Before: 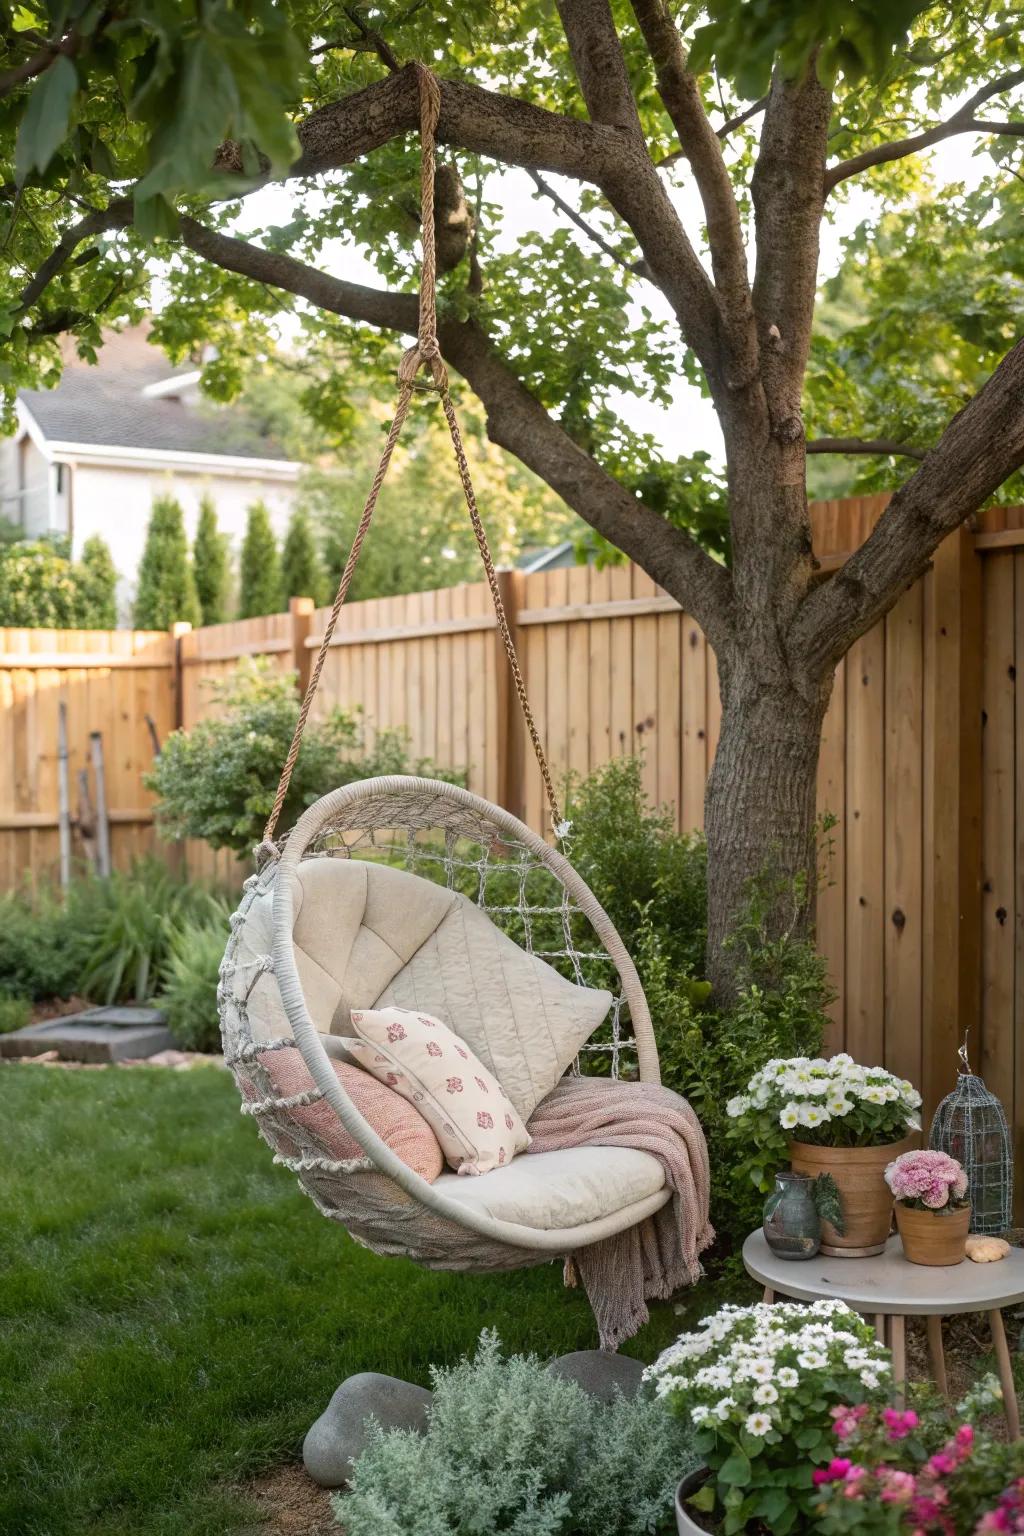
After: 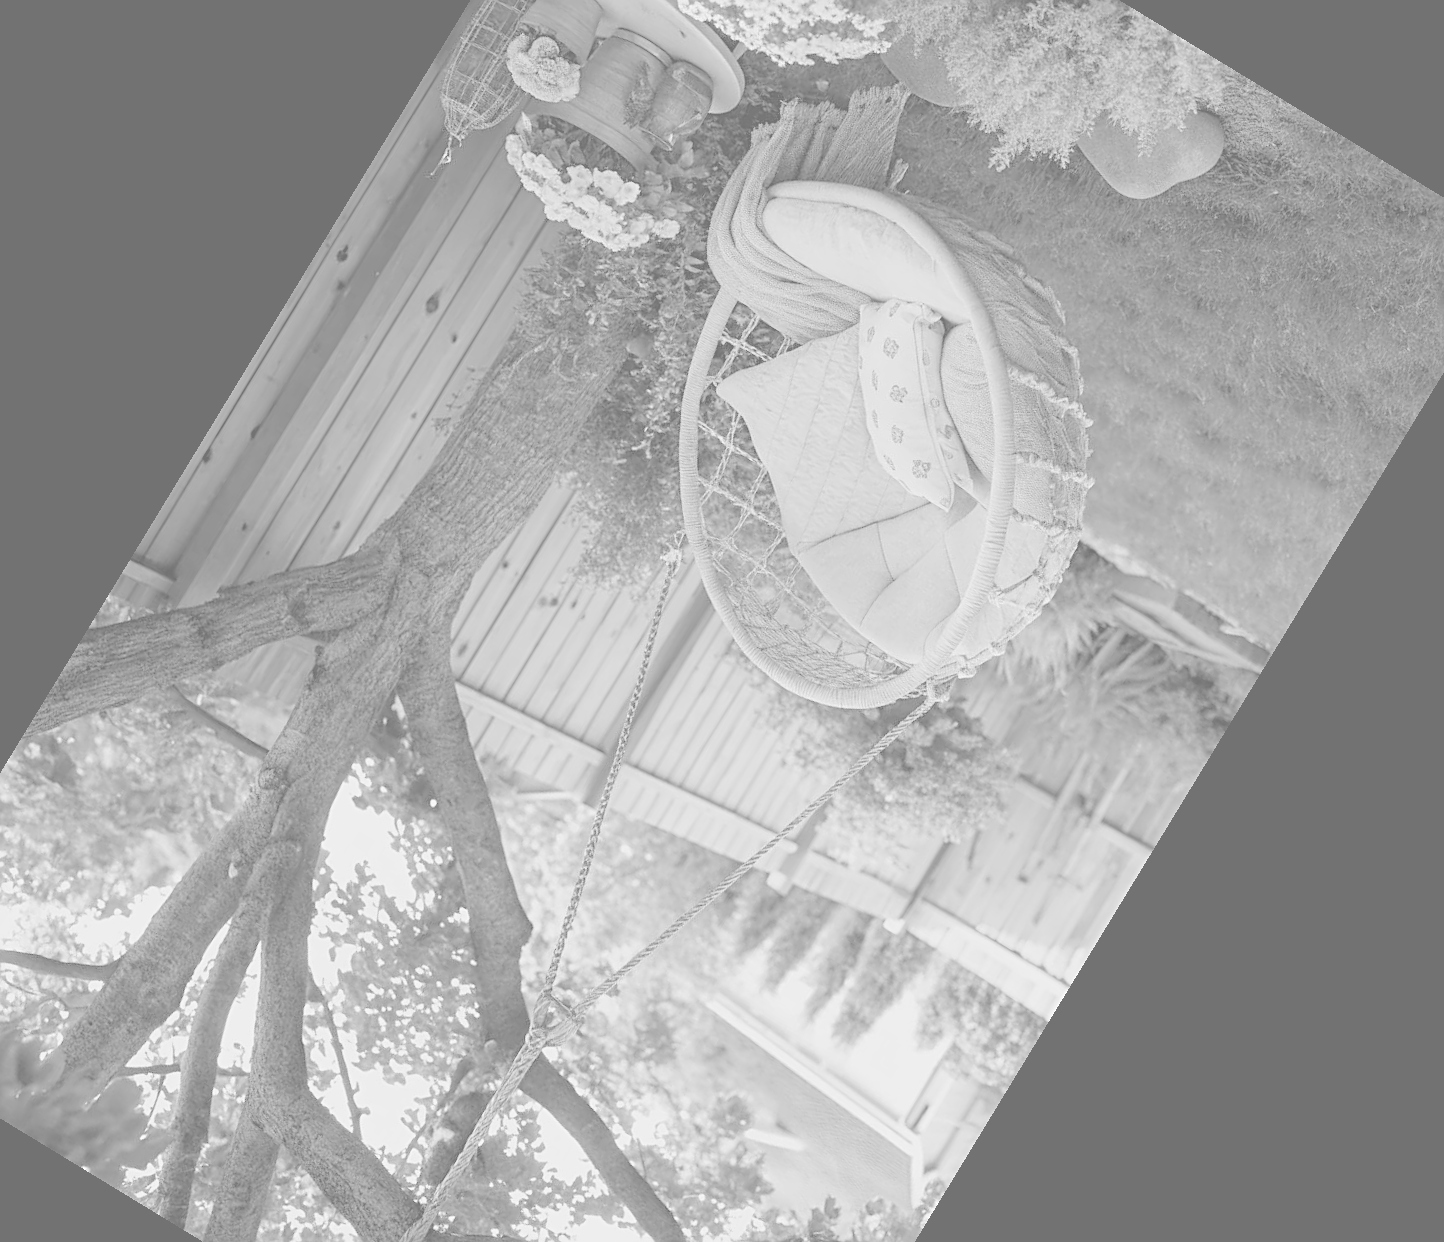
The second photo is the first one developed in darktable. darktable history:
contrast brightness saturation: contrast -0.32, brightness 0.75, saturation -0.78
crop and rotate: angle 148.68°, left 9.111%, top 15.603%, right 4.588%, bottom 17.041%
monochrome: a 1.94, b -0.638
sharpen: on, module defaults
velvia: on, module defaults
exposure: exposure 0.128 EV, compensate highlight preservation false
